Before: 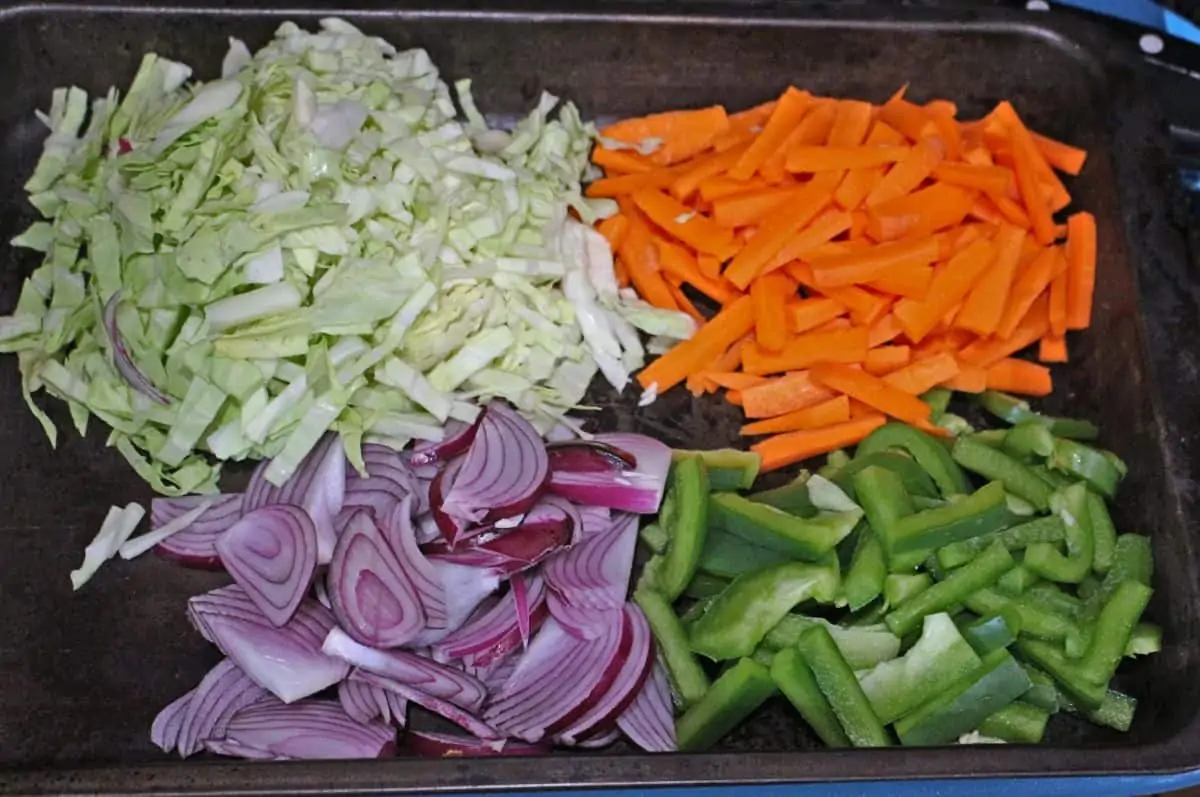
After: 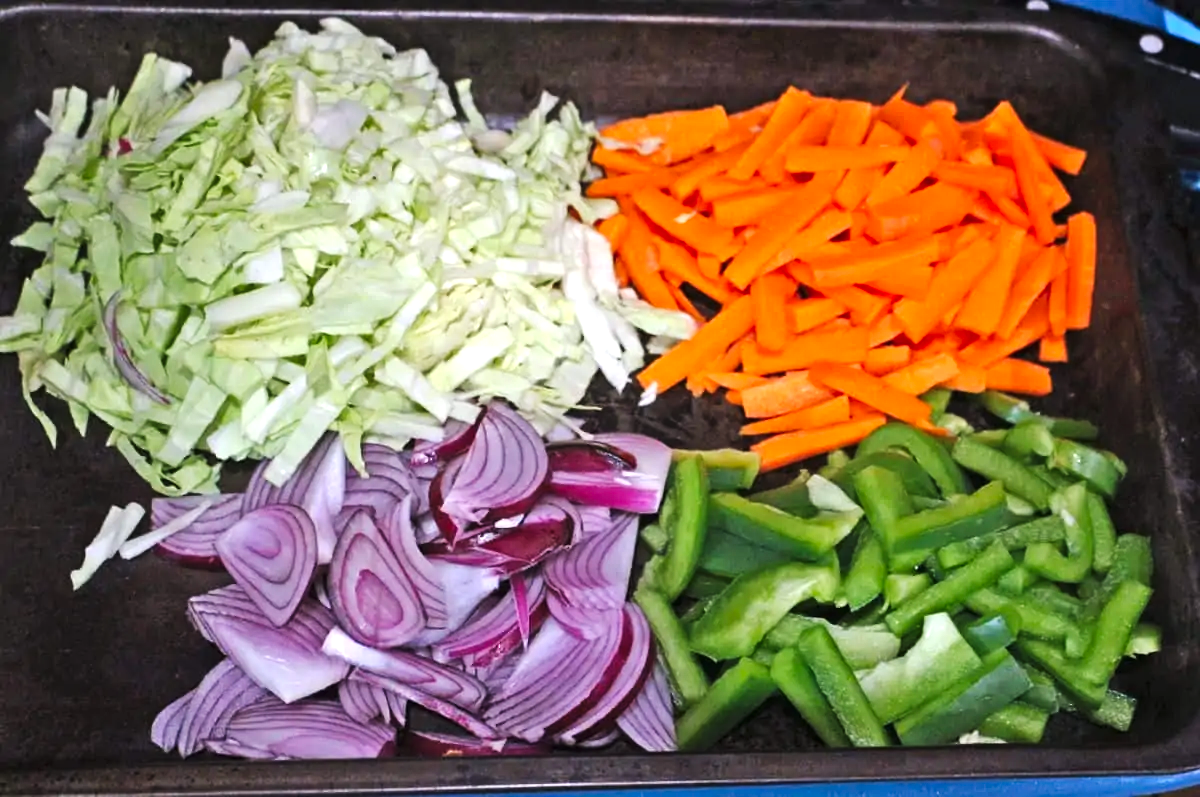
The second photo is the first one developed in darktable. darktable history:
tone curve: curves: ch0 [(0, 0) (0.227, 0.17) (0.766, 0.774) (1, 1)]; ch1 [(0, 0) (0.114, 0.127) (0.437, 0.452) (0.498, 0.498) (0.529, 0.541) (0.579, 0.589) (1, 1)]; ch2 [(0, 0) (0.233, 0.259) (0.493, 0.492) (0.587, 0.573) (1, 1)], preserve colors none
exposure: black level correction 0, exposure 0.693 EV, compensate highlight preservation false
levels: levels [0, 0.492, 0.984]
